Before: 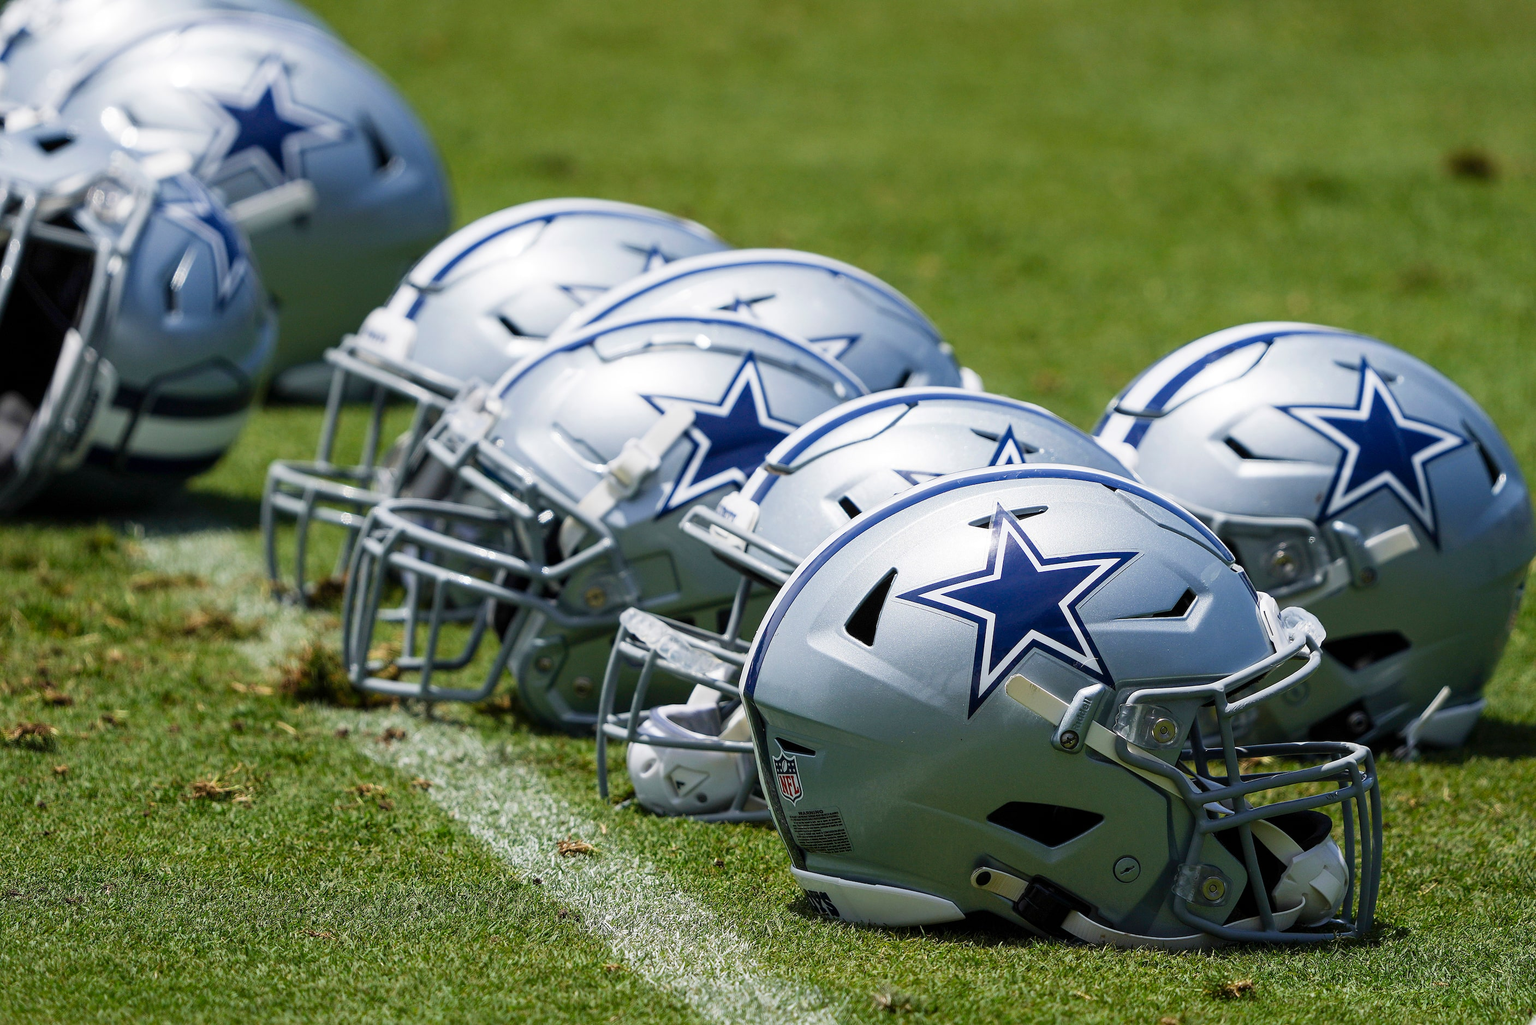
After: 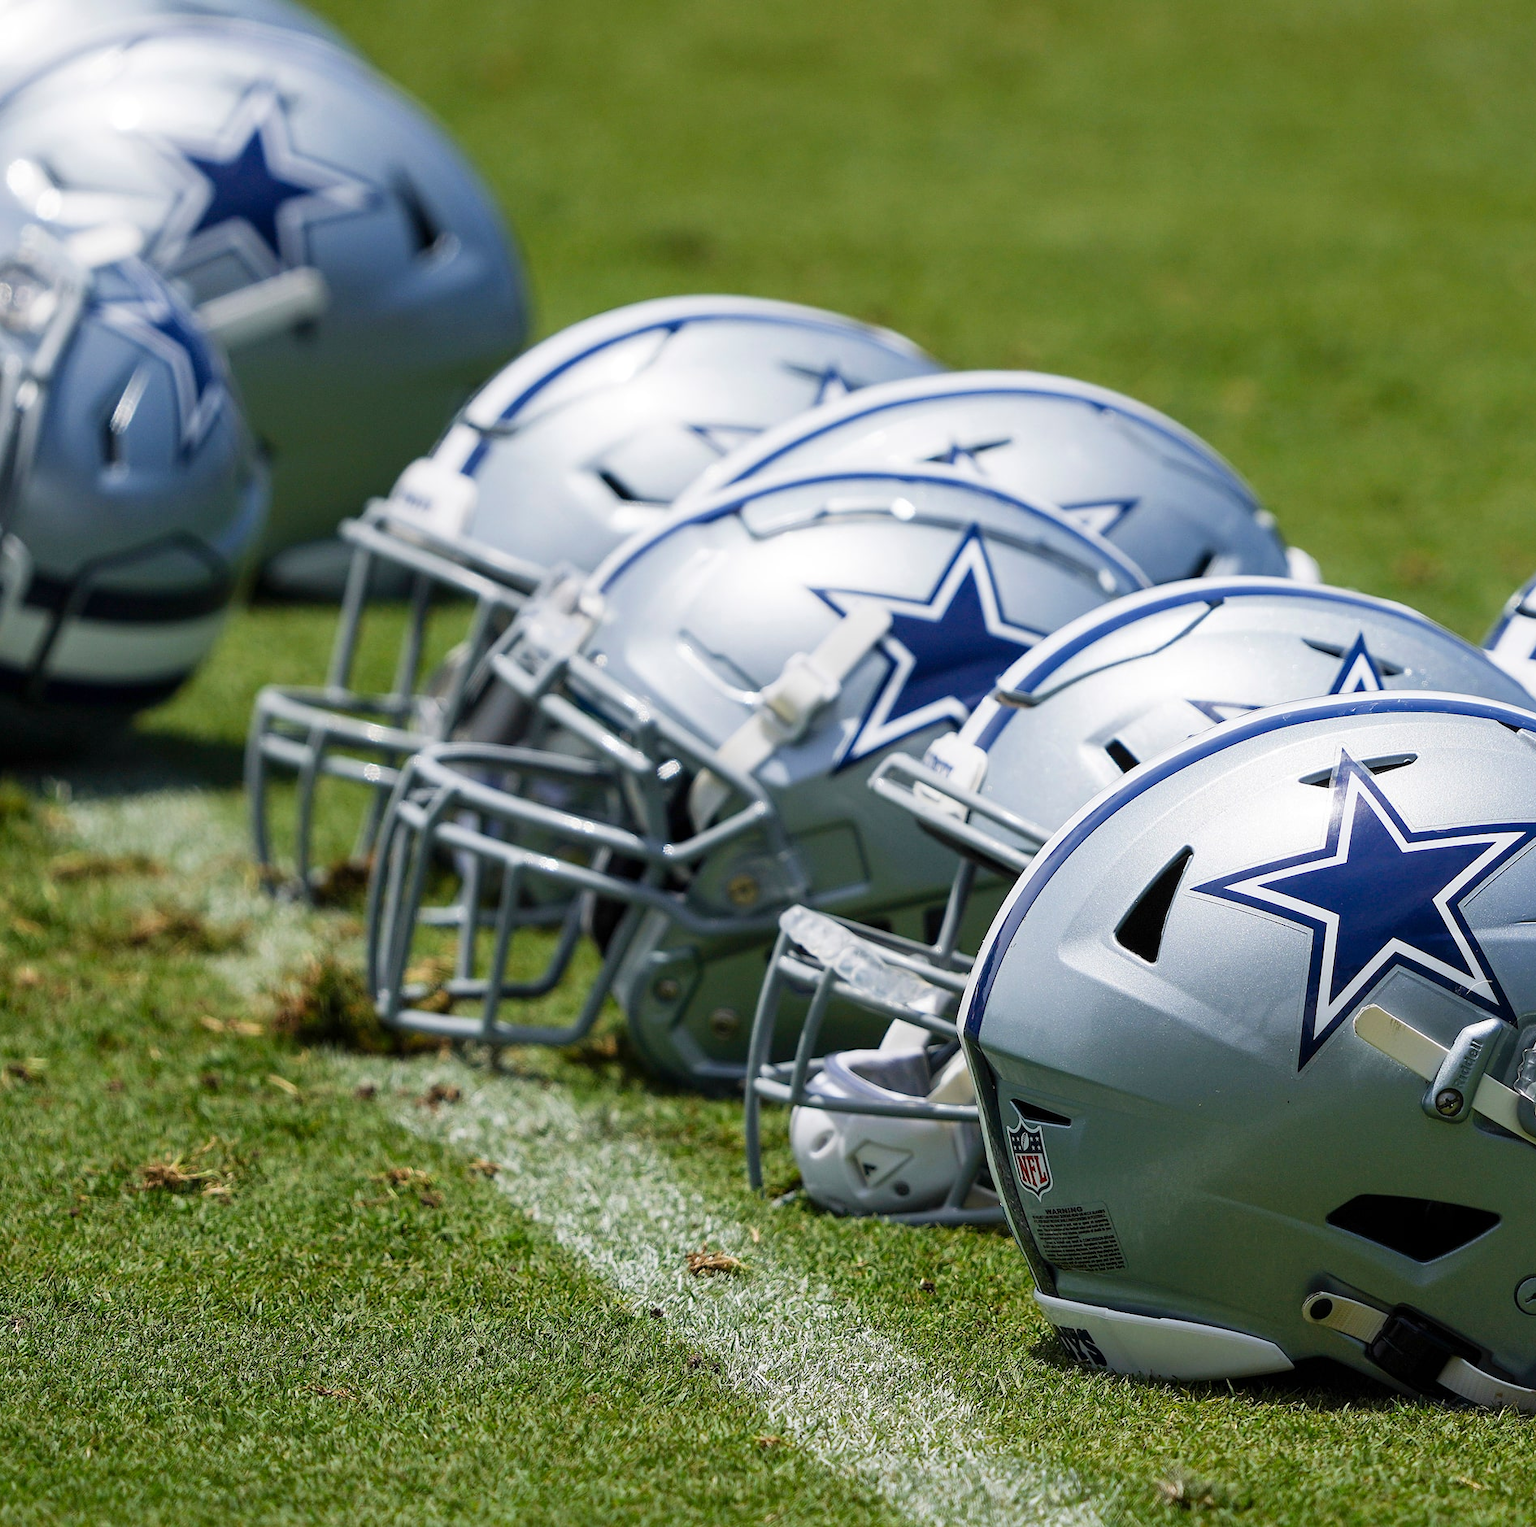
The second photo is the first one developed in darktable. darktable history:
crop and rotate: left 6.323%, right 26.543%
